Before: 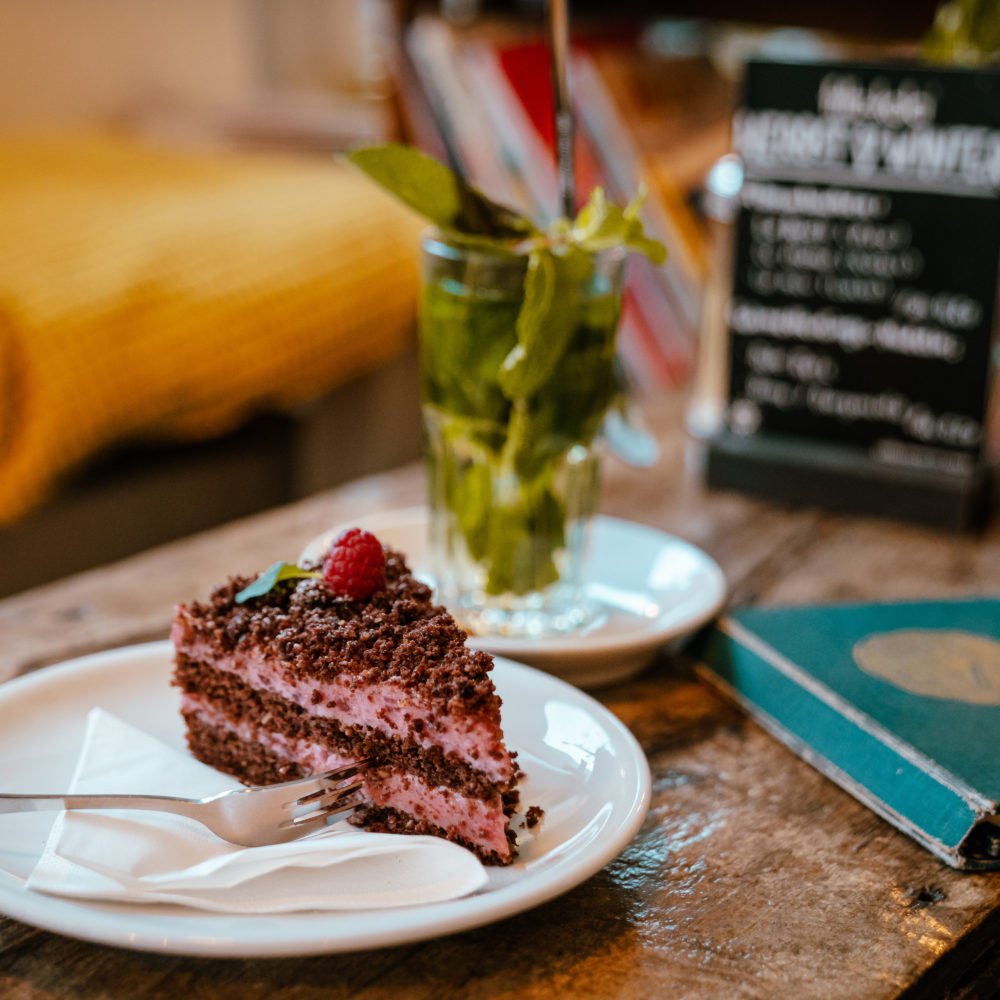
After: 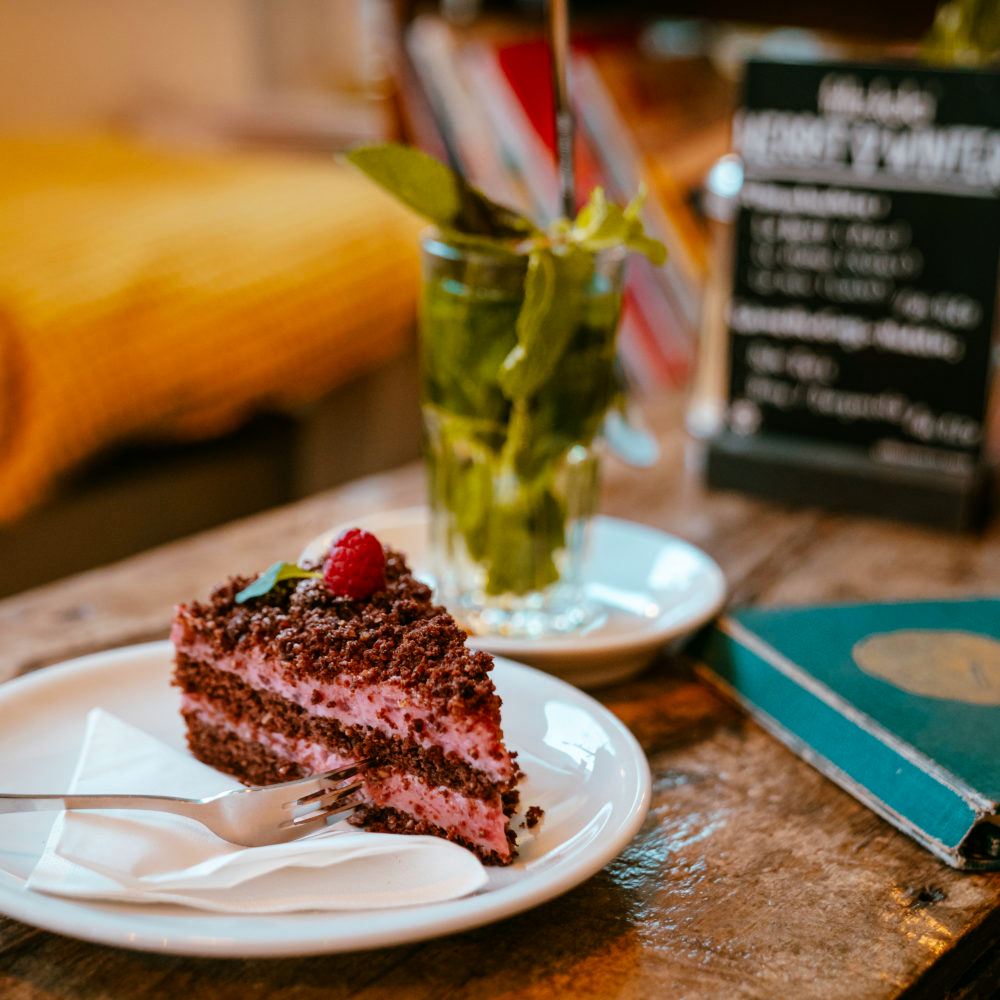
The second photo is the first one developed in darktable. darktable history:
contrast brightness saturation: contrast 0.04, saturation 0.16
color balance: mode lift, gamma, gain (sRGB), lift [1, 0.99, 1.01, 0.992], gamma [1, 1.037, 0.974, 0.963]
